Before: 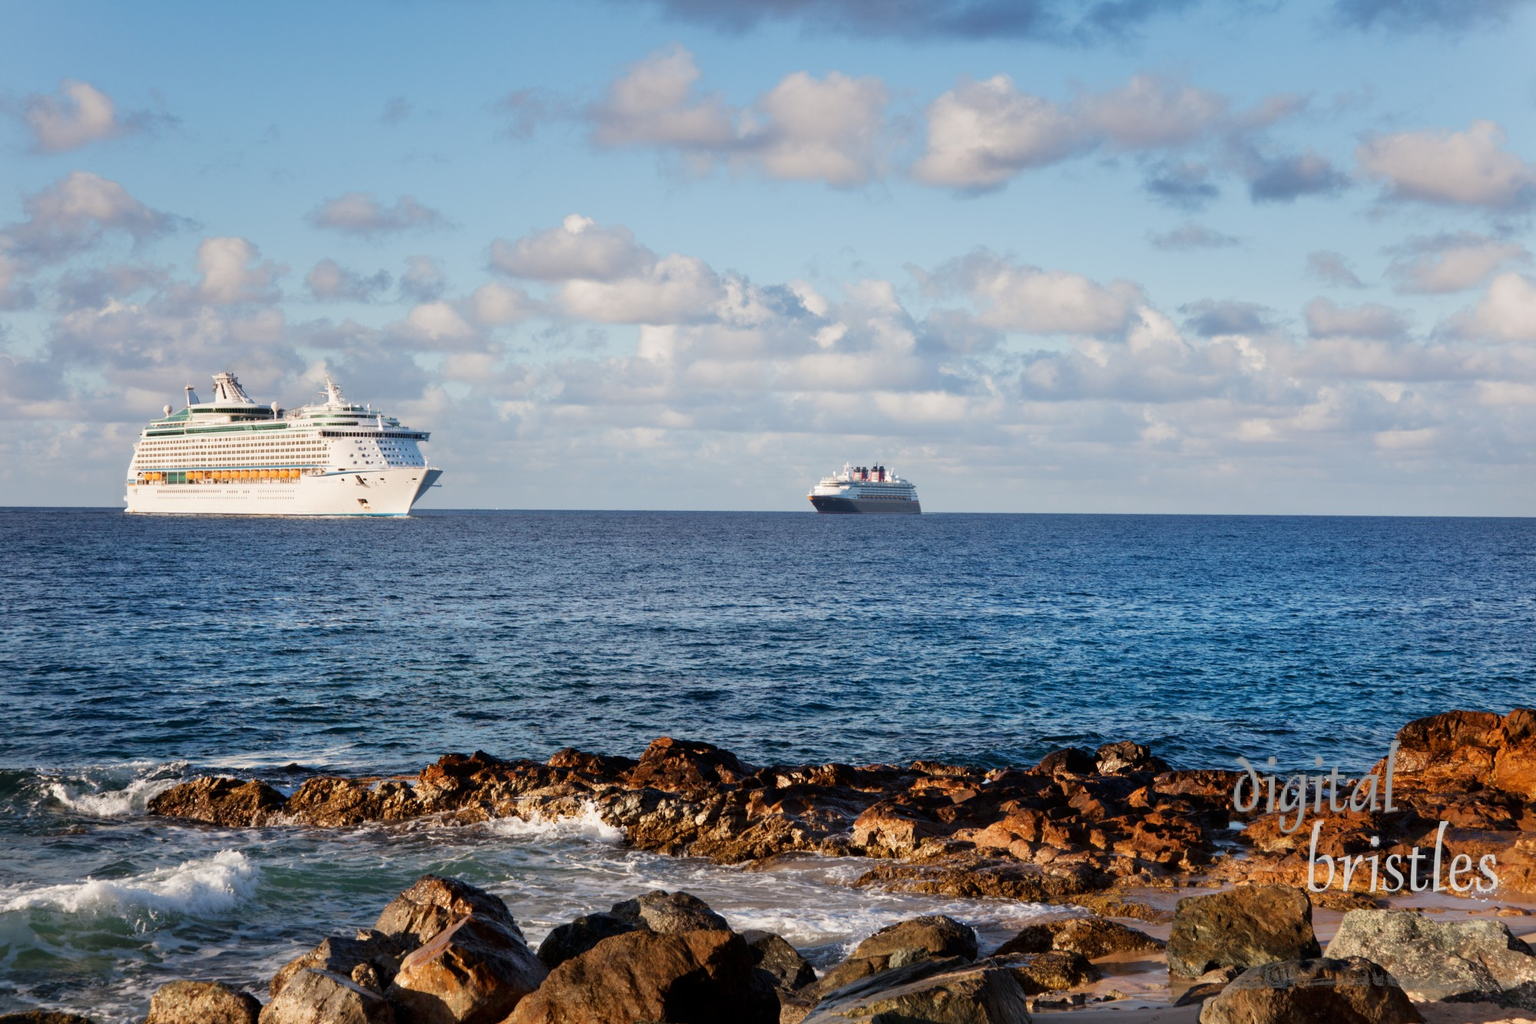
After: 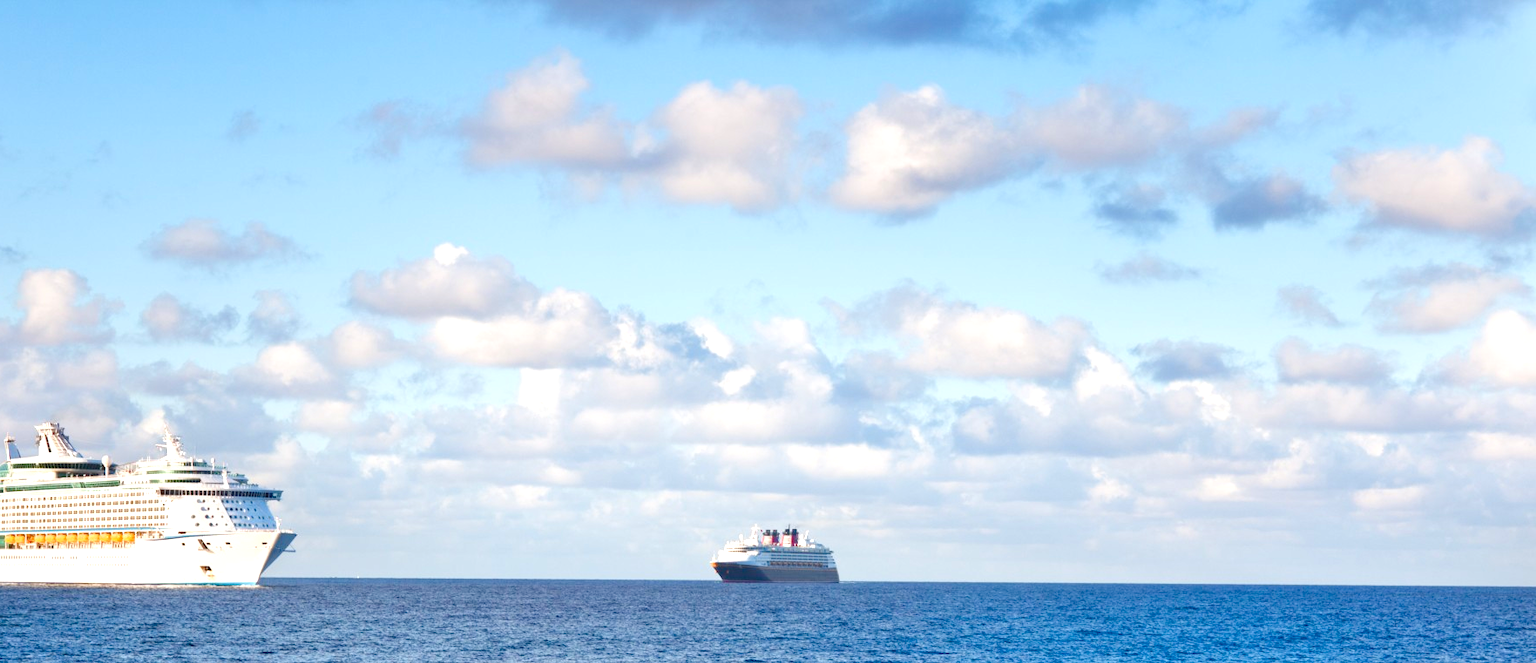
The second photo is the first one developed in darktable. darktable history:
rotate and perspective: automatic cropping original format, crop left 0, crop top 0
color balance rgb: perceptual saturation grading › global saturation 35%, perceptual saturation grading › highlights -30%, perceptual saturation grading › shadows 35%, perceptual brilliance grading › global brilliance 3%, perceptual brilliance grading › highlights -3%, perceptual brilliance grading › shadows 3%
crop and rotate: left 11.812%, bottom 42.776%
exposure: black level correction 0, exposure 0.7 EV, compensate exposure bias true, compensate highlight preservation false
